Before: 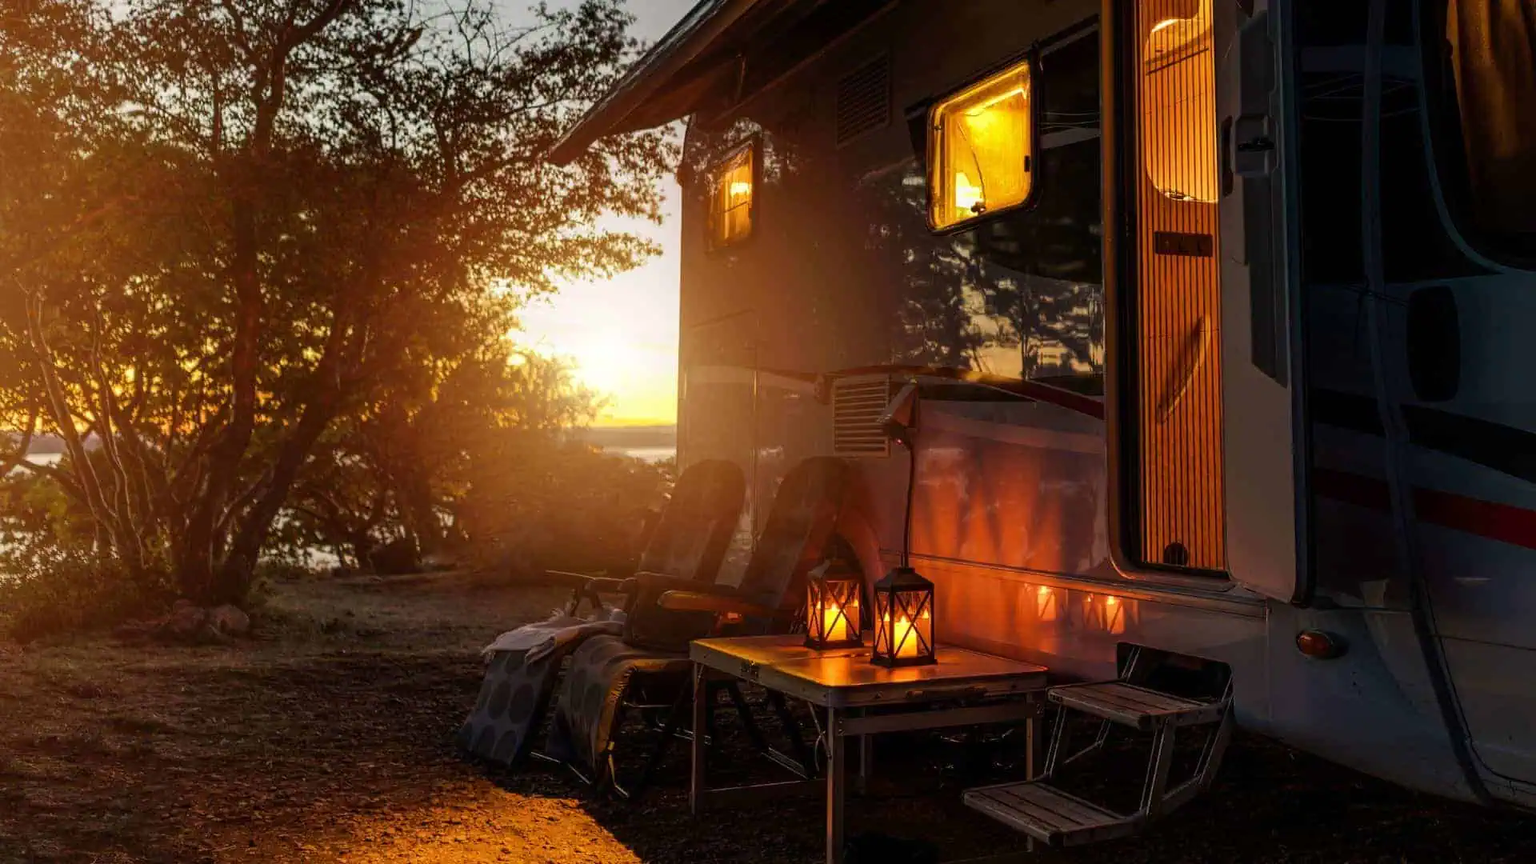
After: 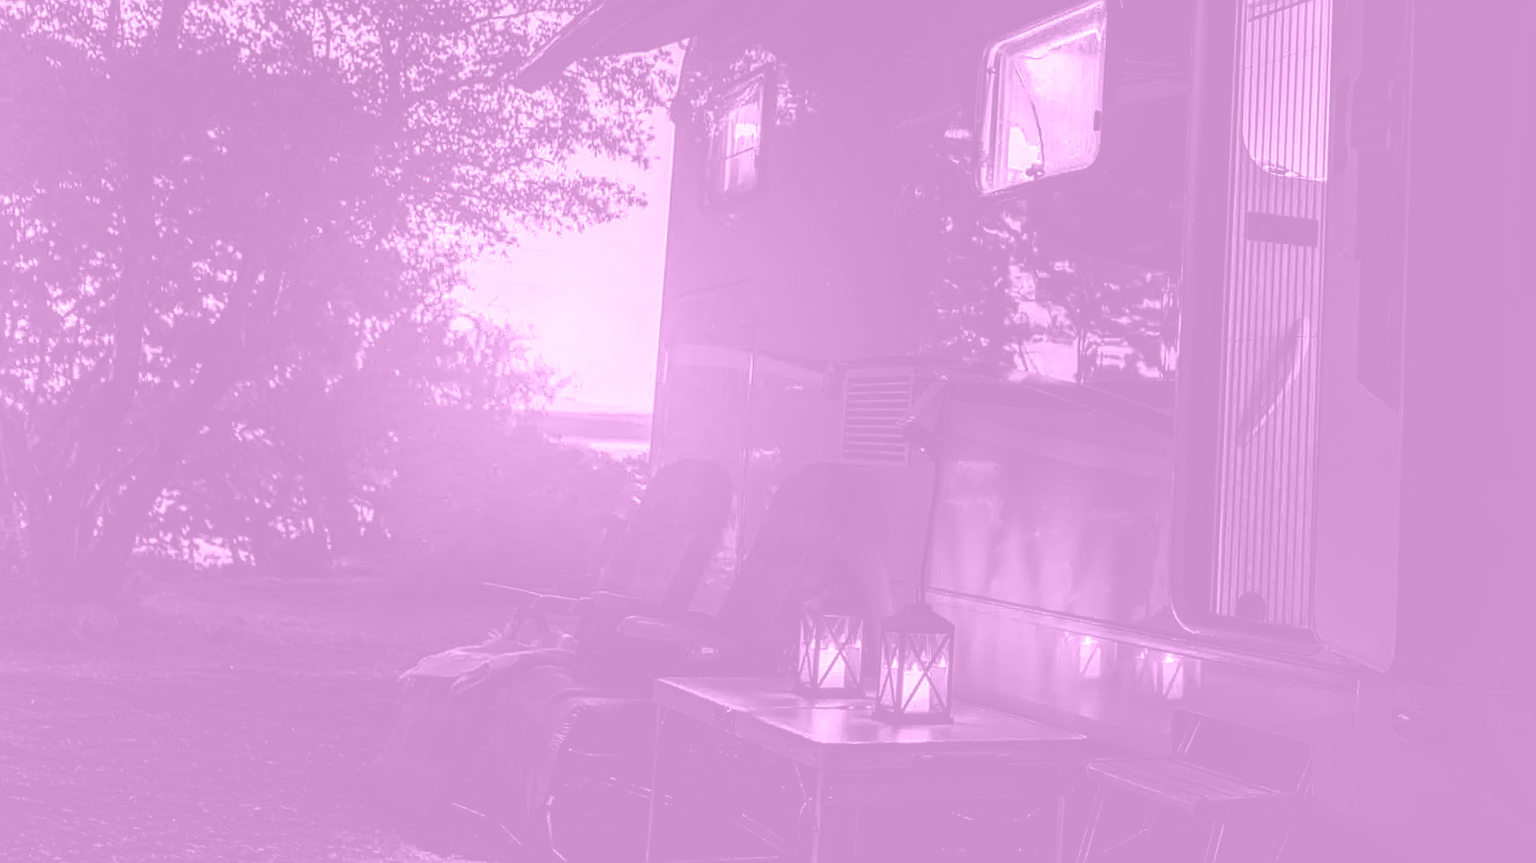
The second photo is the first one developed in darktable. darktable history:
contrast brightness saturation: contrast -0.03, brightness -0.59, saturation -1
crop and rotate: angle -3.27°, left 5.211%, top 5.211%, right 4.607%, bottom 4.607%
local contrast: highlights 19%, detail 186%
sharpen: on, module defaults
colorize: hue 331.2°, saturation 75%, source mix 30.28%, lightness 70.52%, version 1
